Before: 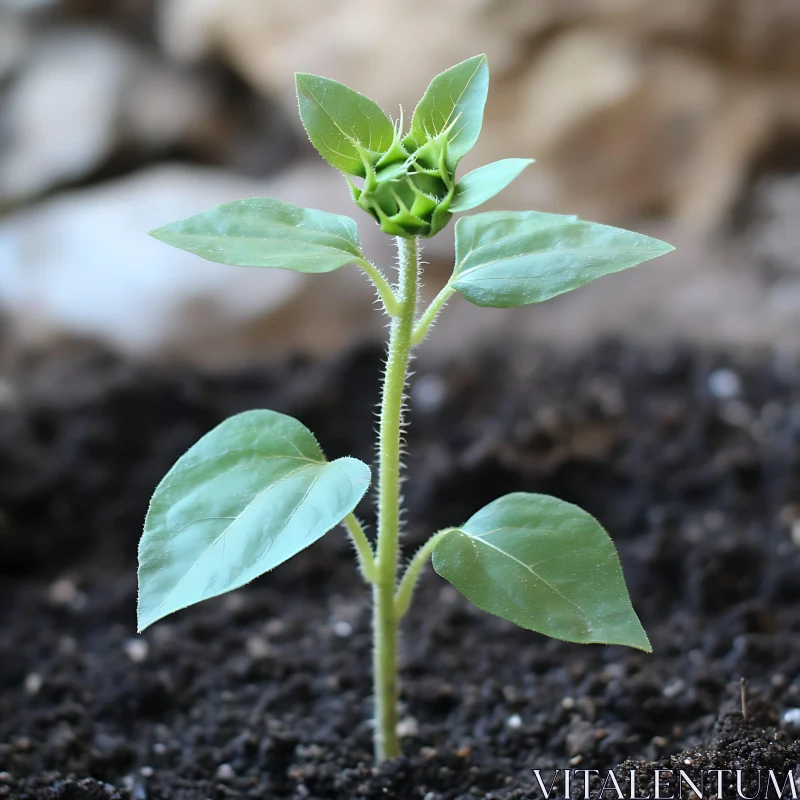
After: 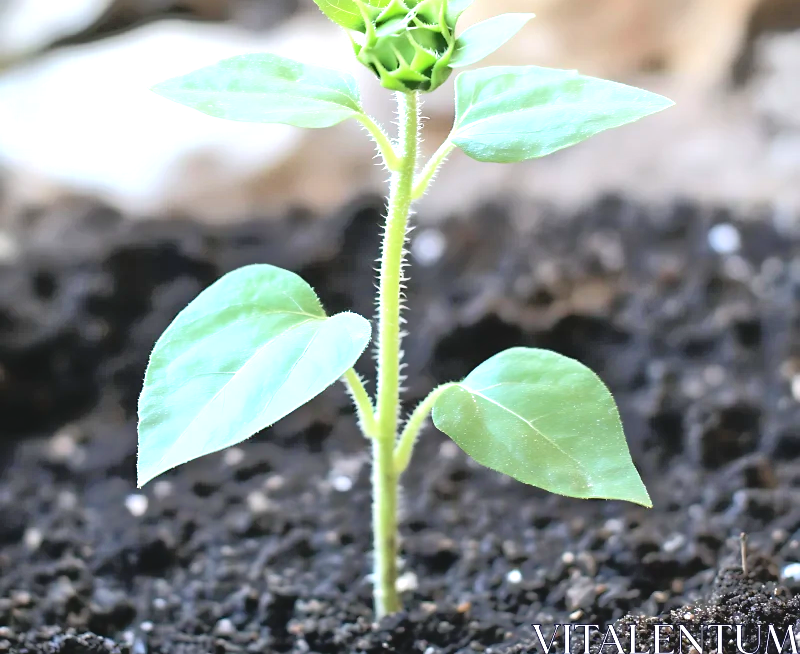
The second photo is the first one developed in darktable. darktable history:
exposure: black level correction 0, exposure 1.098 EV, compensate highlight preservation false
tone equalizer: -8 EV -0.504 EV, -7 EV -0.295 EV, -6 EV -0.073 EV, -5 EV 0.399 EV, -4 EV 0.973 EV, -3 EV 0.816 EV, -2 EV -0.008 EV, -1 EV 0.131 EV, +0 EV -0.019 EV
tone curve: curves: ch0 [(0, 0) (0.003, 0.077) (0.011, 0.078) (0.025, 0.078) (0.044, 0.08) (0.069, 0.088) (0.1, 0.102) (0.136, 0.12) (0.177, 0.148) (0.224, 0.191) (0.277, 0.261) (0.335, 0.335) (0.399, 0.419) (0.468, 0.522) (0.543, 0.611) (0.623, 0.702) (0.709, 0.779) (0.801, 0.855) (0.898, 0.918) (1, 1)], color space Lab, independent channels, preserve colors none
color zones: mix 24.27%
color correction: highlights b* 0.025, saturation 0.991
crop and rotate: top 18.193%
